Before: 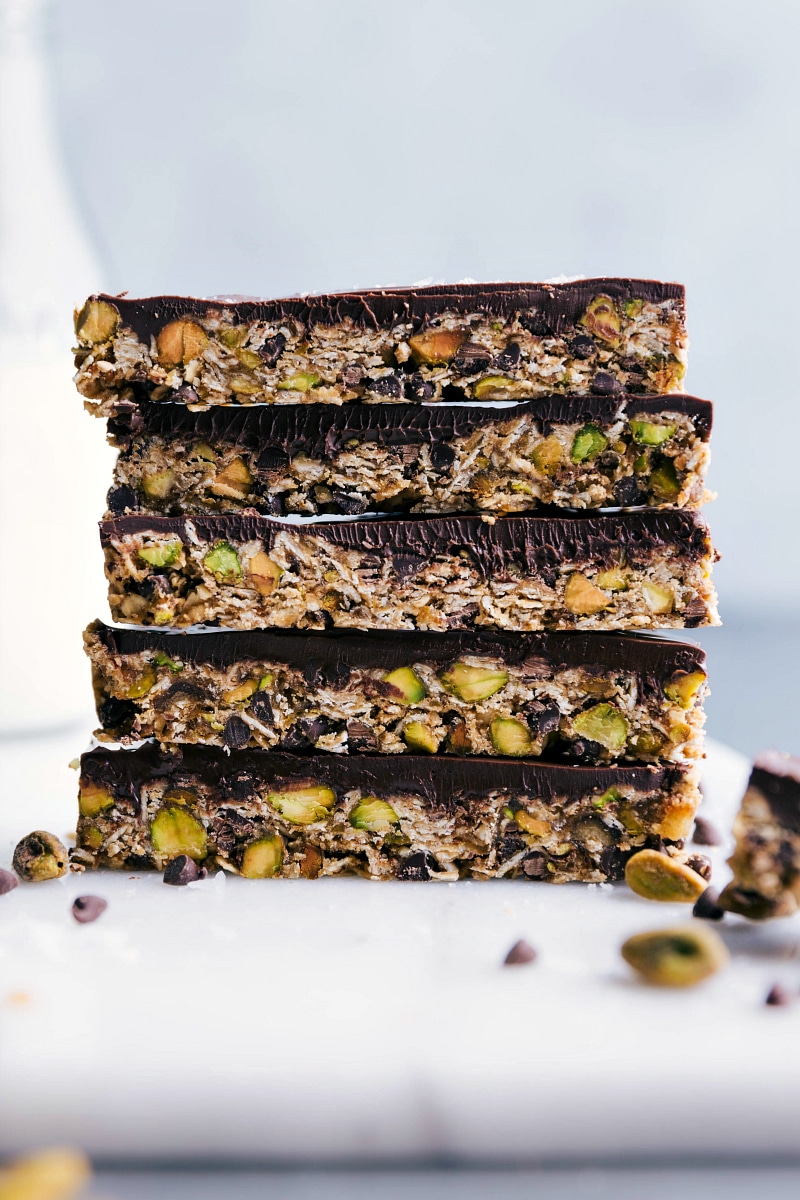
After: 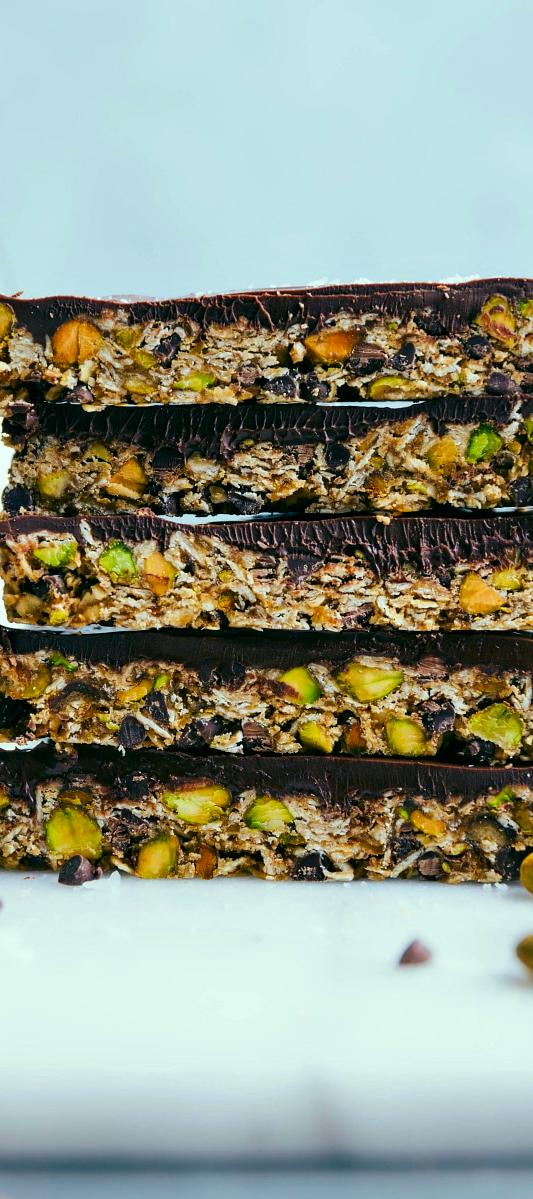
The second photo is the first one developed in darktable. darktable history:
color correction: highlights a* -7.57, highlights b* 0.96, shadows a* -3.56, saturation 1.4
crop and rotate: left 13.348%, right 20.003%
